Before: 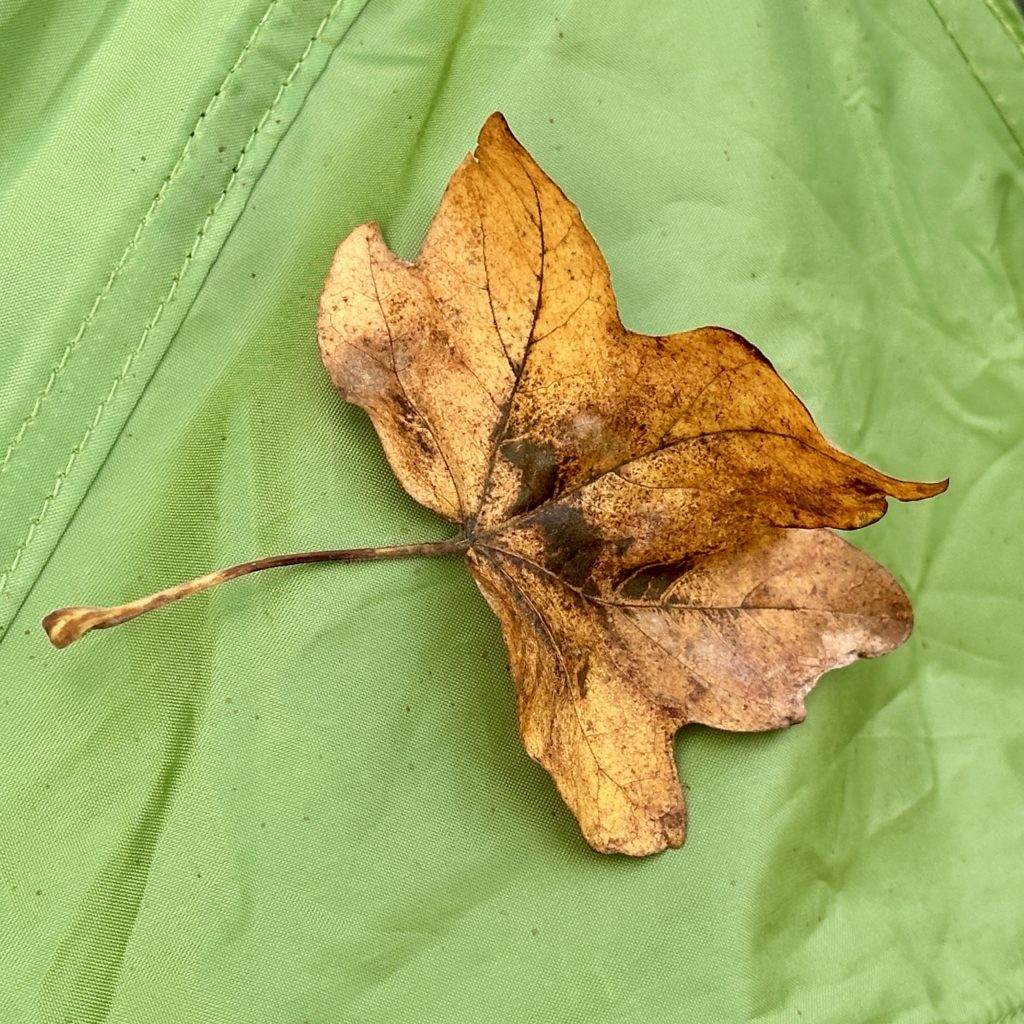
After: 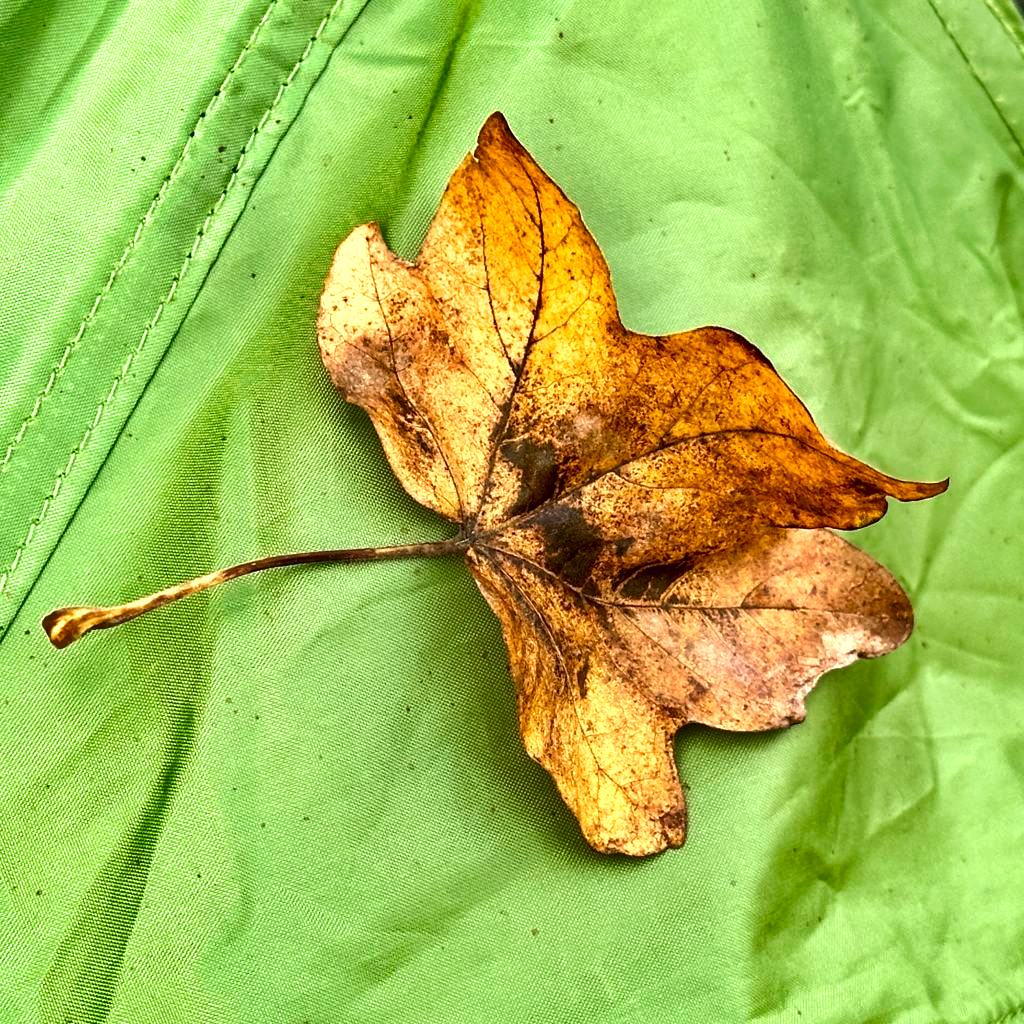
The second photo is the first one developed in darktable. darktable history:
tone equalizer: -8 EV -0.75 EV, -7 EV -0.7 EV, -6 EV -0.6 EV, -5 EV -0.4 EV, -3 EV 0.4 EV, -2 EV 0.6 EV, -1 EV 0.7 EV, +0 EV 0.75 EV, edges refinement/feathering 500, mask exposure compensation -1.57 EV, preserve details no
shadows and highlights: soften with gaussian
